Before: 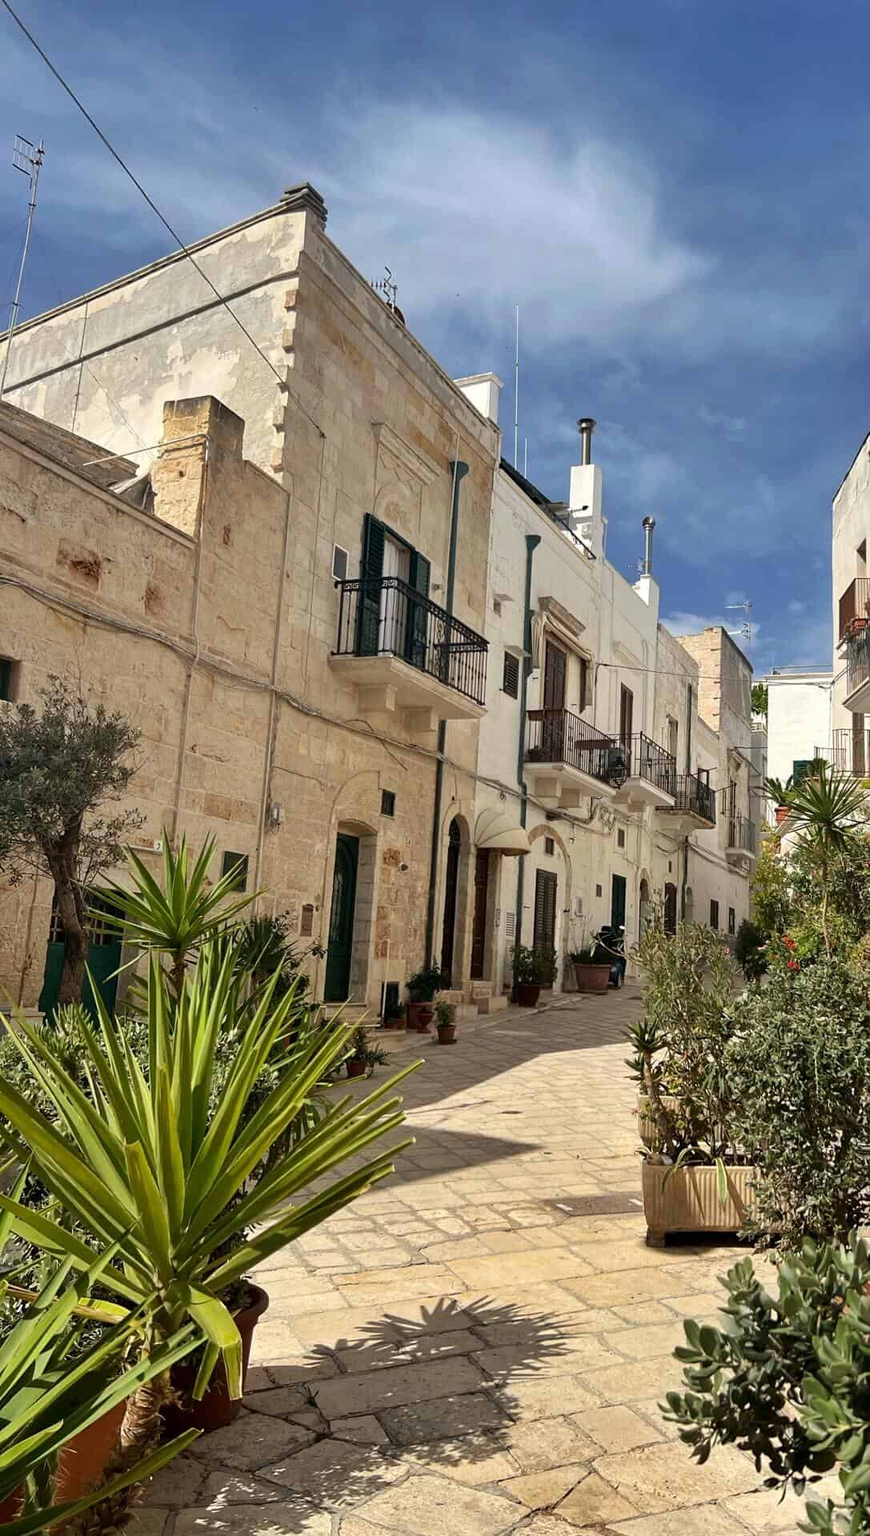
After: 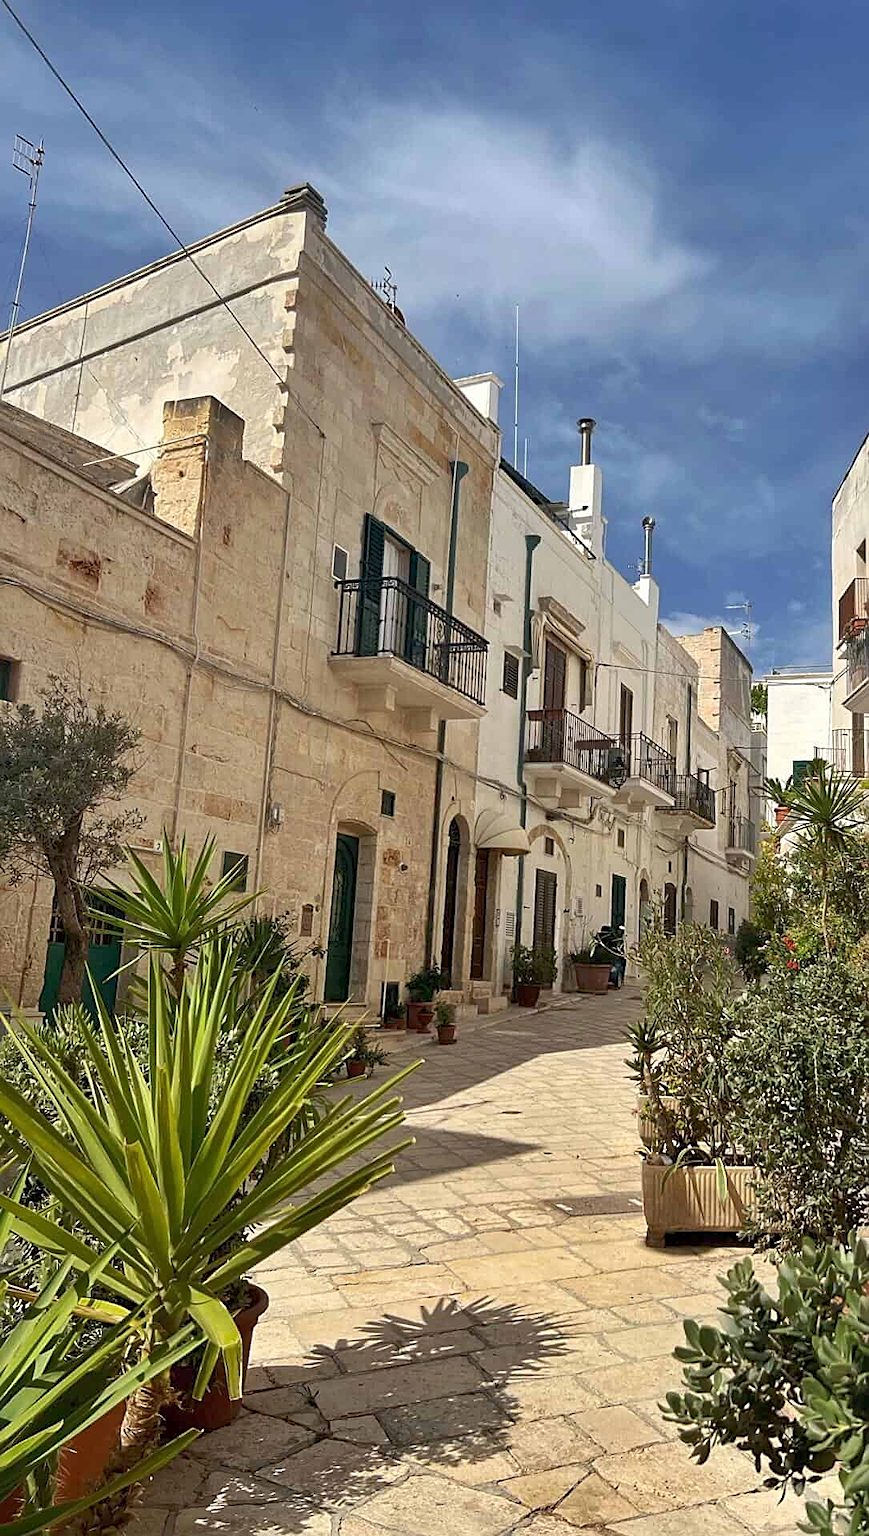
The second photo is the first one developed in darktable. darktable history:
sharpen: on, module defaults
rgb curve: curves: ch0 [(0, 0) (0.093, 0.159) (0.241, 0.265) (0.414, 0.42) (1, 1)], compensate middle gray true, preserve colors basic power
